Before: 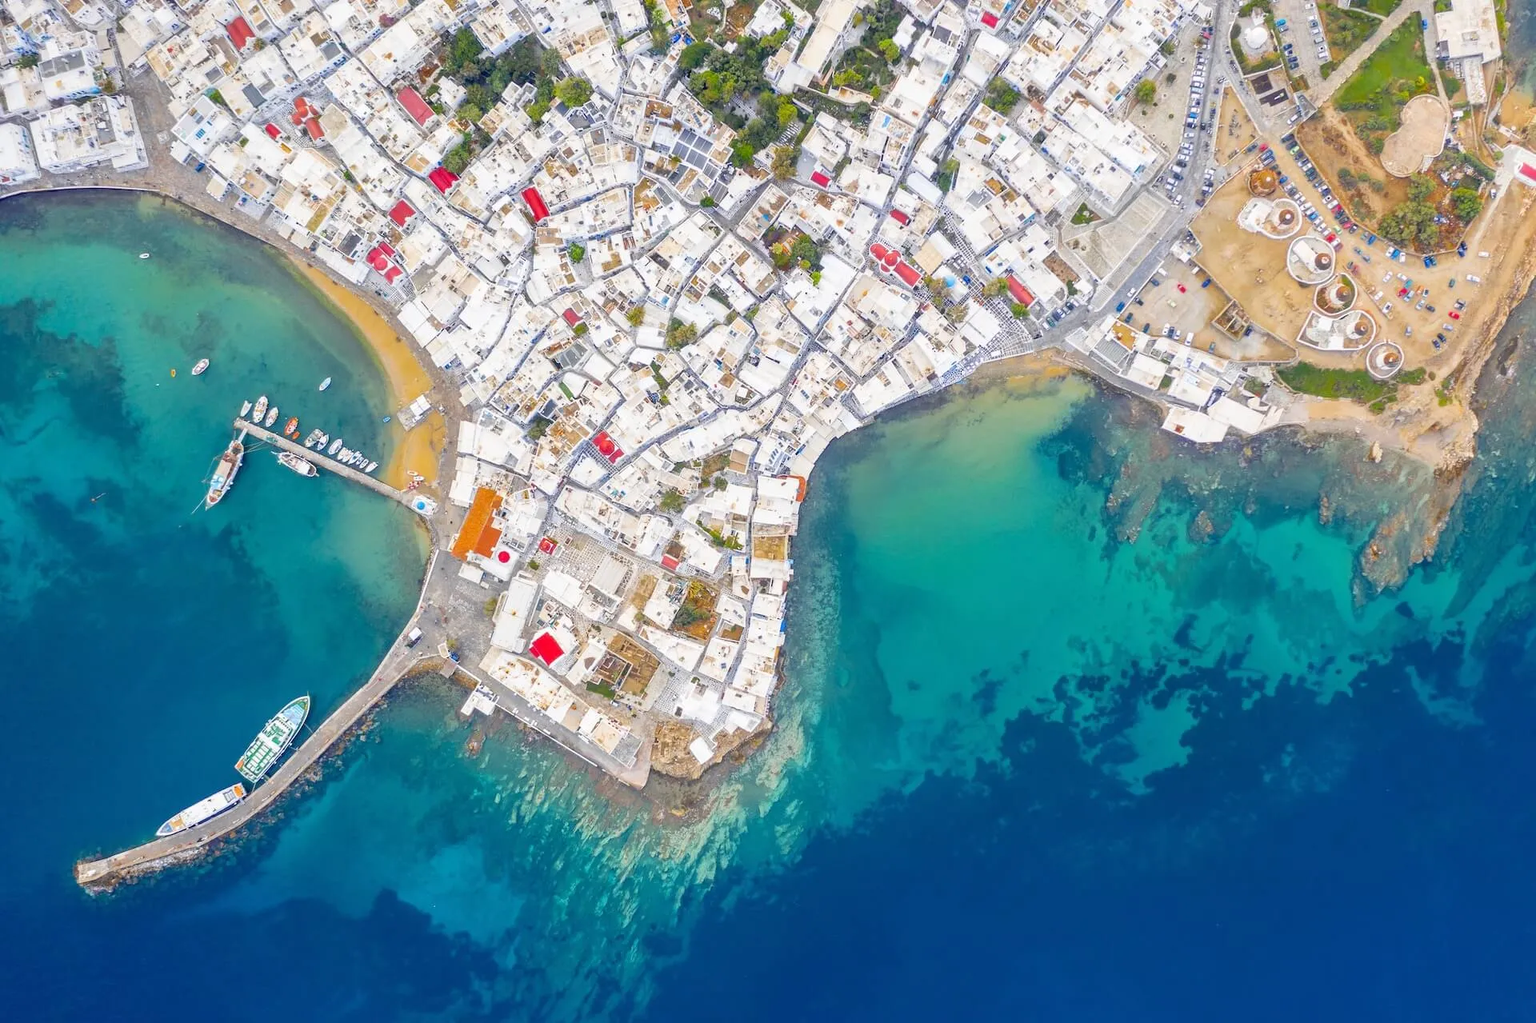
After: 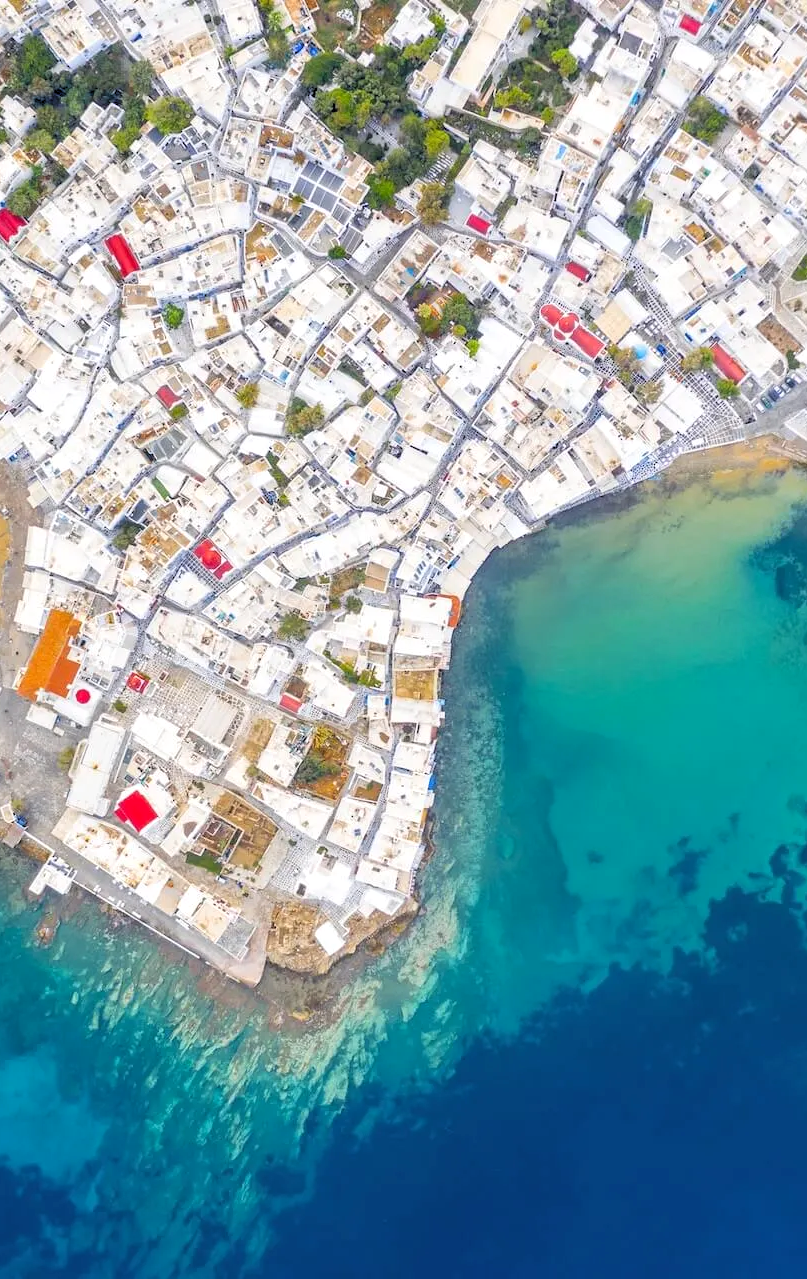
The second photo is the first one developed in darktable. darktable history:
crop: left 28.508%, right 29.432%
levels: levels [0.073, 0.497, 0.972]
